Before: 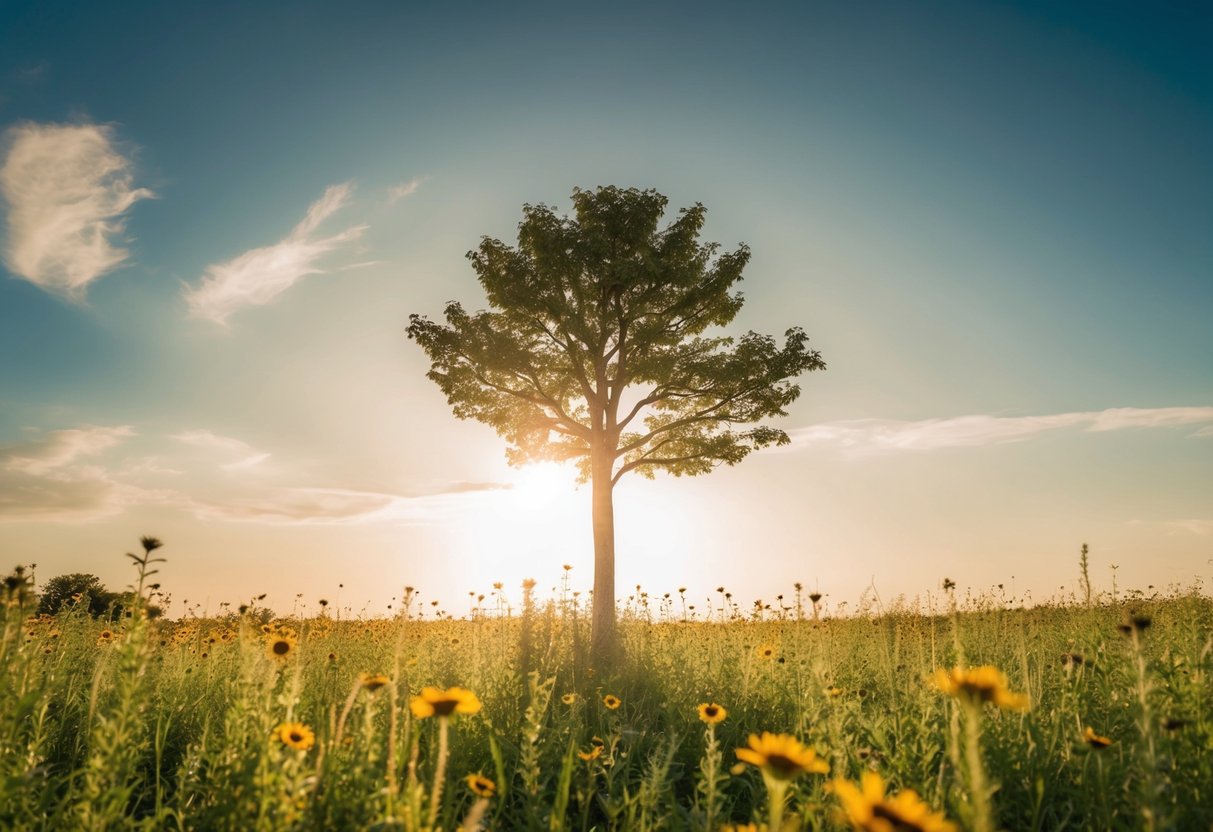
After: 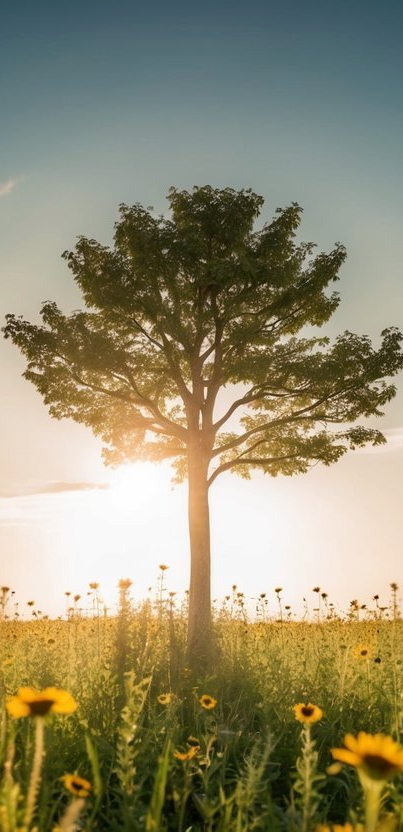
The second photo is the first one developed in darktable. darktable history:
exposure: black level correction 0.001, compensate highlight preservation false
crop: left 33.36%, right 33.36%
